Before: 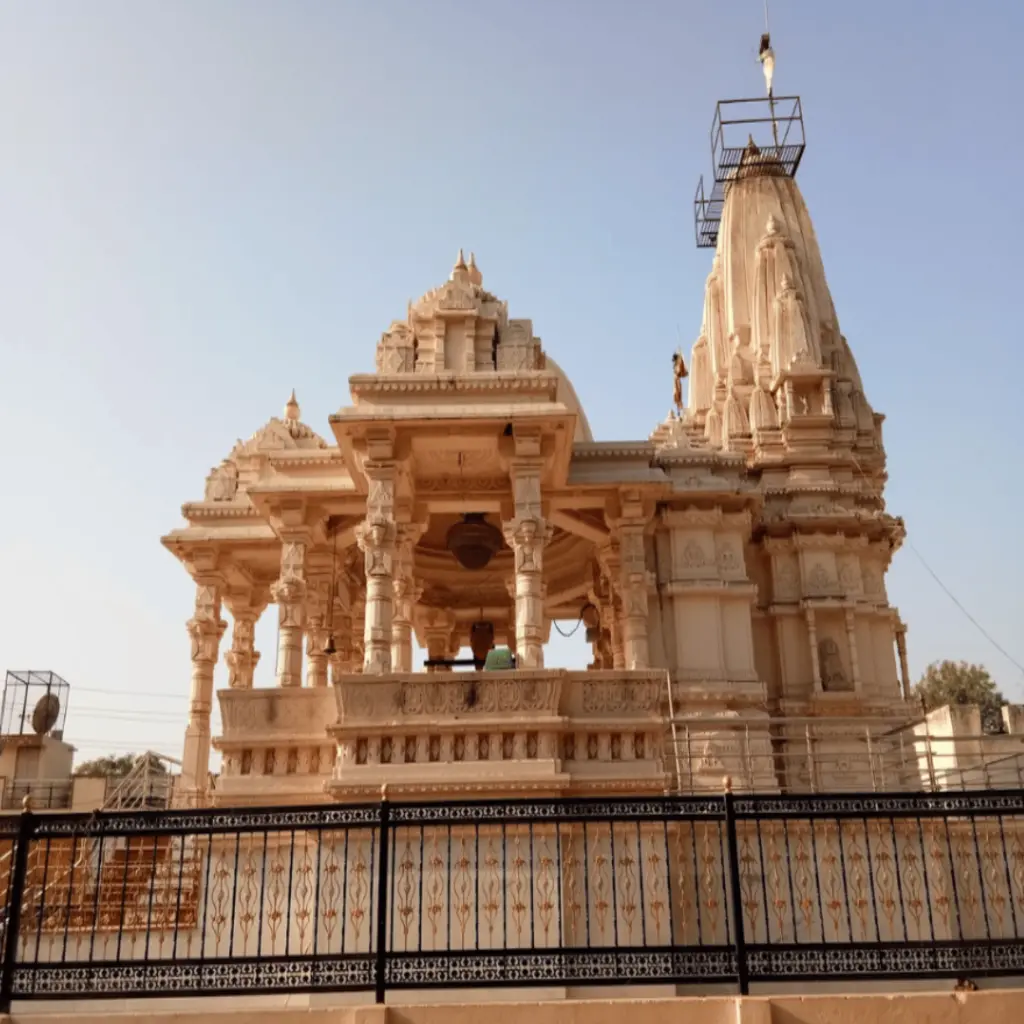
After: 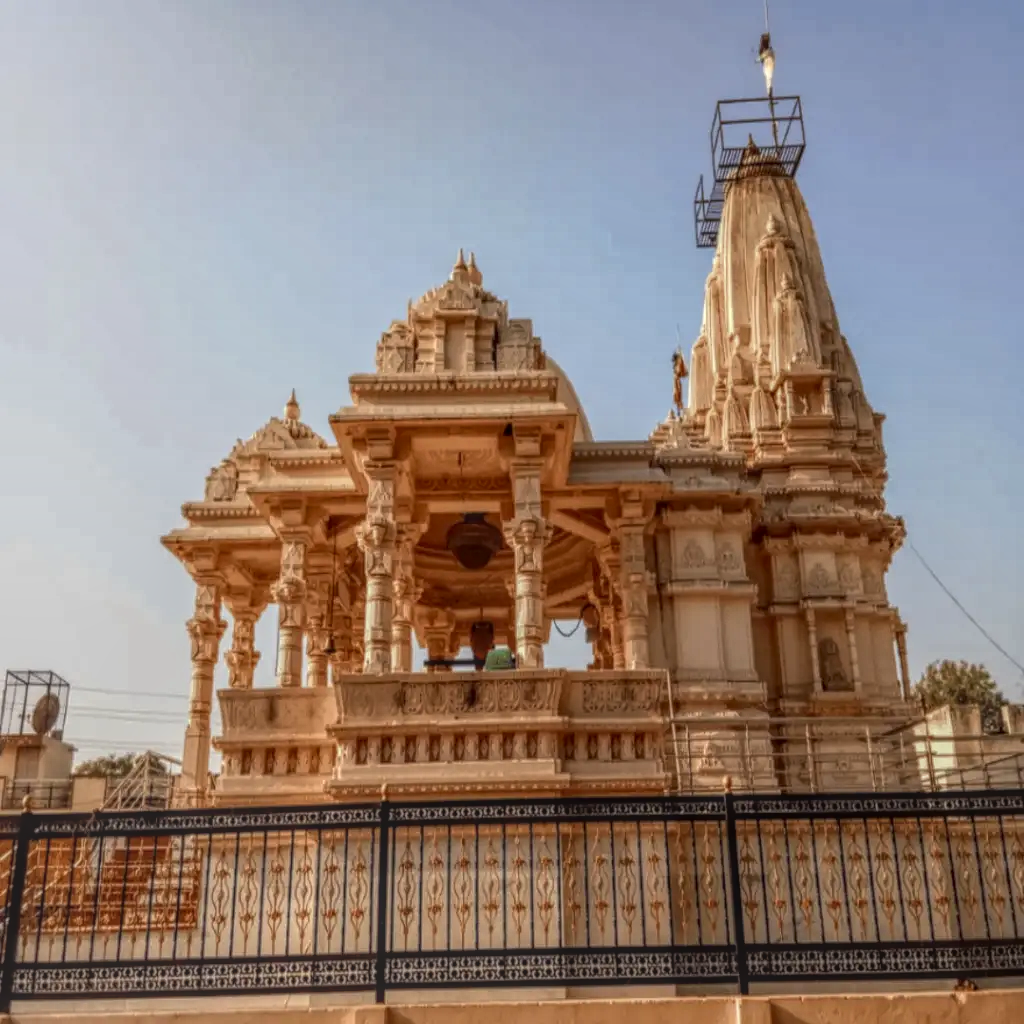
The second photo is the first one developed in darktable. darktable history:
local contrast: highlights 20%, shadows 30%, detail 200%, midtone range 0.2
contrast brightness saturation: contrast 0.07, brightness -0.14, saturation 0.11
